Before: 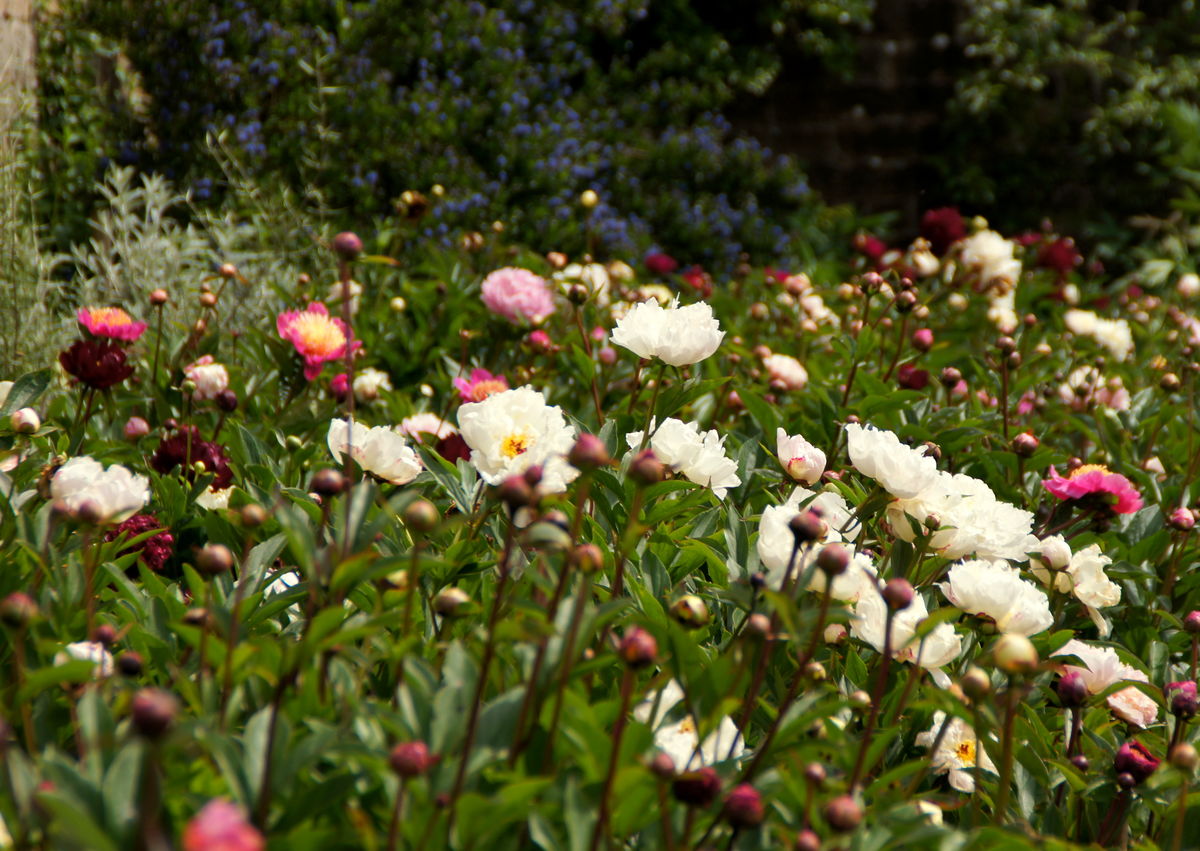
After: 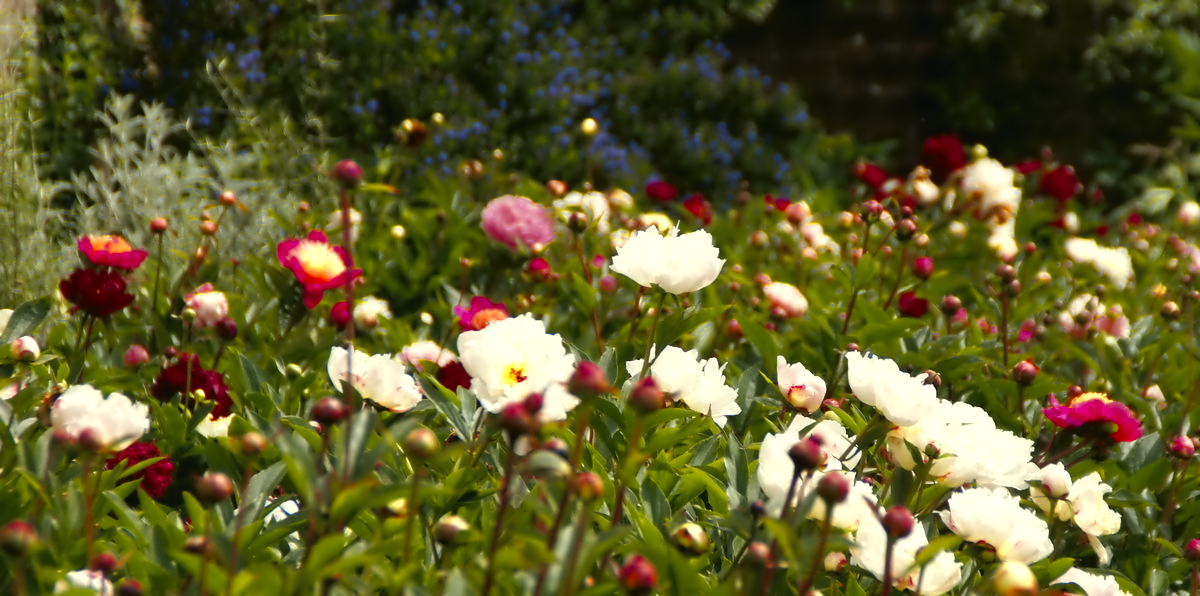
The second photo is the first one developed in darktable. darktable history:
crop and rotate: top 8.548%, bottom 21.407%
tone curve: curves: ch0 [(0, 0.024) (0.119, 0.146) (0.474, 0.464) (0.718, 0.721) (0.817, 0.839) (1, 0.998)]; ch1 [(0, 0) (0.377, 0.416) (0.439, 0.451) (0.477, 0.477) (0.501, 0.497) (0.538, 0.544) (0.58, 0.602) (0.664, 0.676) (0.783, 0.804) (1, 1)]; ch2 [(0, 0) (0.38, 0.405) (0.463, 0.456) (0.498, 0.497) (0.524, 0.535) (0.578, 0.576) (0.648, 0.665) (1, 1)], color space Lab, independent channels, preserve colors none
contrast equalizer: y [[0.5 ×6], [0.5 ×6], [0.5 ×6], [0, 0.033, 0.067, 0.1, 0.133, 0.167], [0, 0.05, 0.1, 0.15, 0.2, 0.25]]
color zones: curves: ch0 [(0.004, 0.305) (0.261, 0.623) (0.389, 0.399) (0.708, 0.571) (0.947, 0.34)]; ch1 [(0.025, 0.645) (0.229, 0.584) (0.326, 0.551) (0.484, 0.262) (0.757, 0.643)]
